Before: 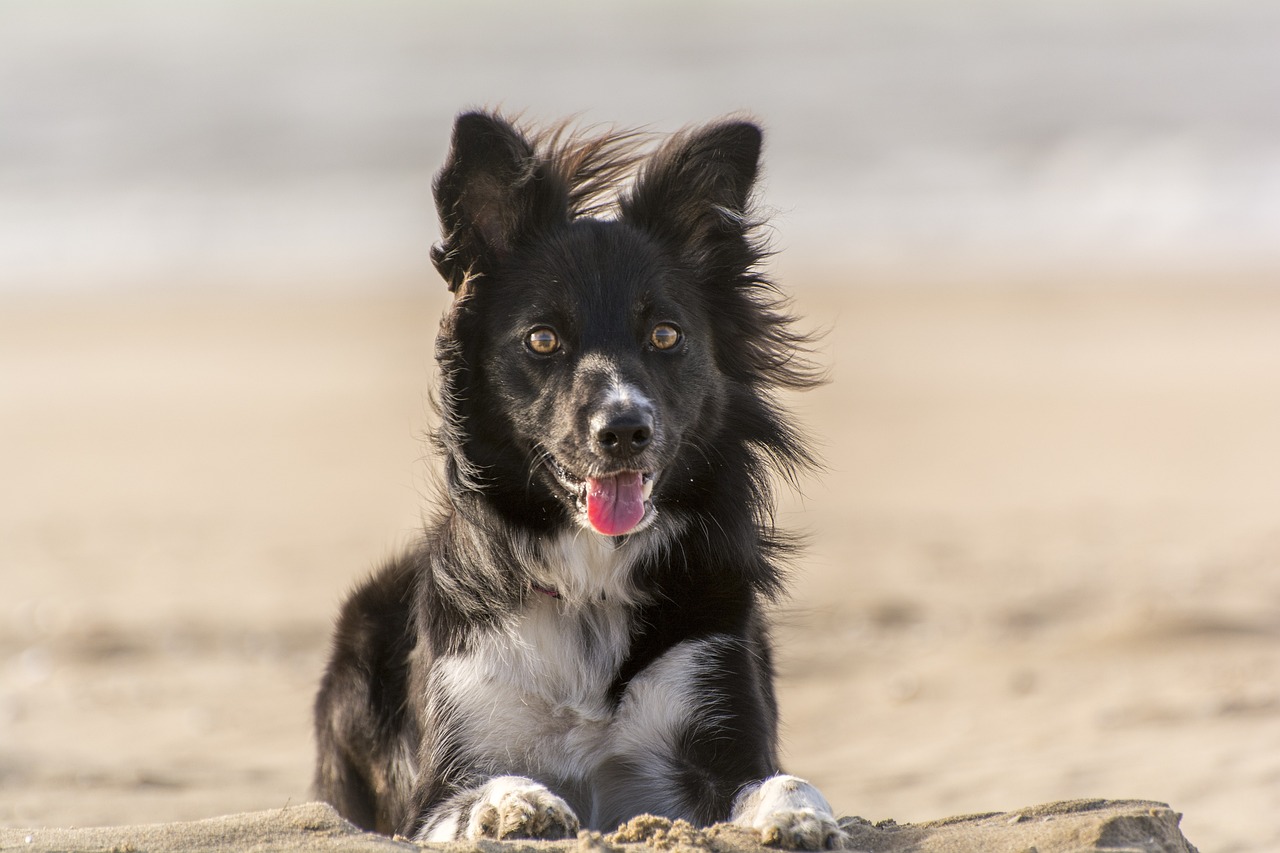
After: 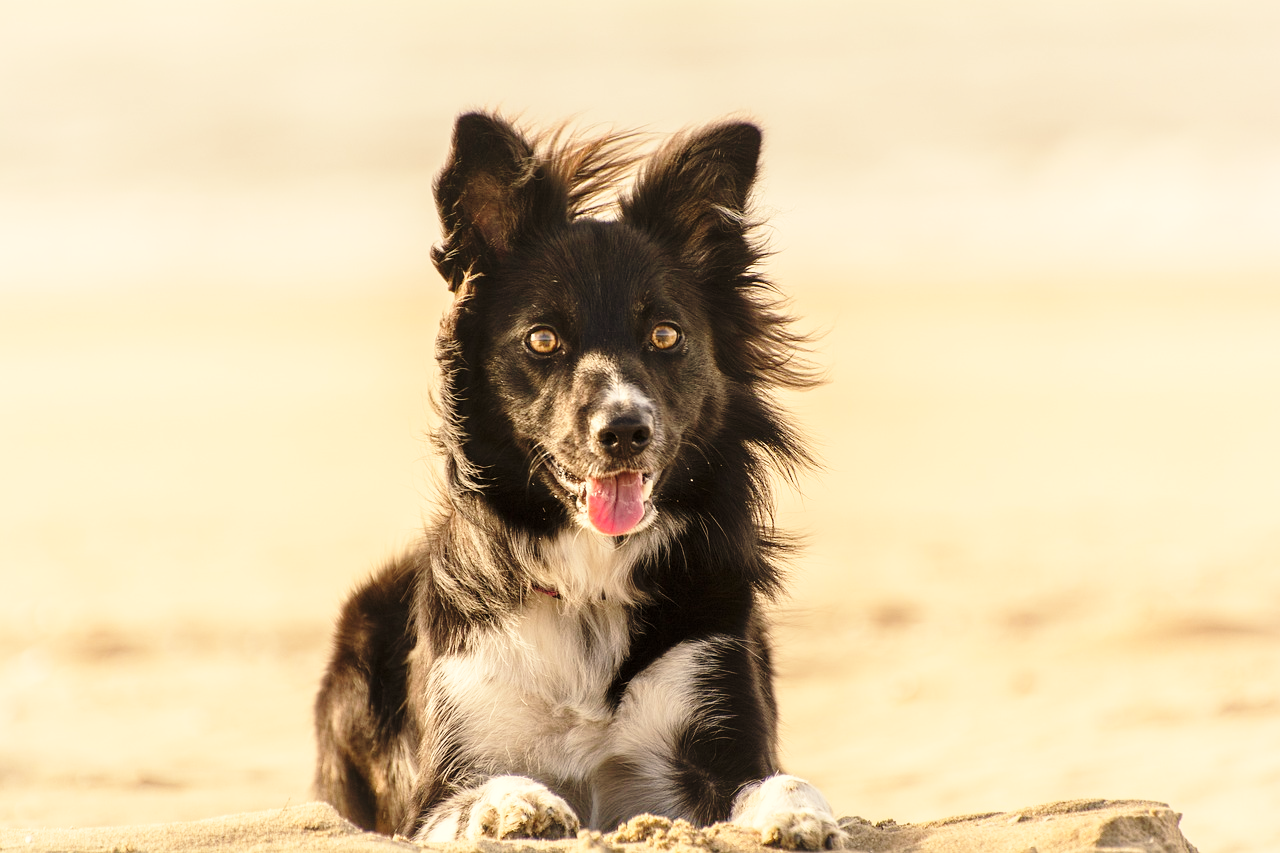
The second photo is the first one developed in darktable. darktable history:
white balance: red 1.138, green 0.996, blue 0.812
base curve: curves: ch0 [(0, 0) (0.028, 0.03) (0.121, 0.232) (0.46, 0.748) (0.859, 0.968) (1, 1)], preserve colors none
